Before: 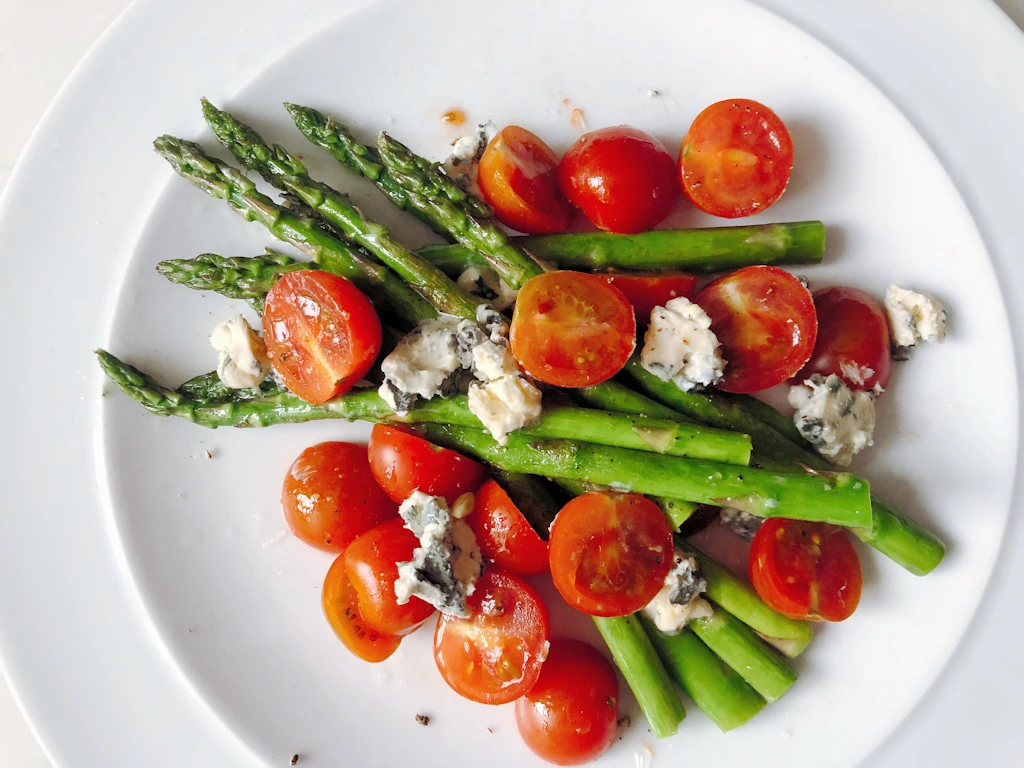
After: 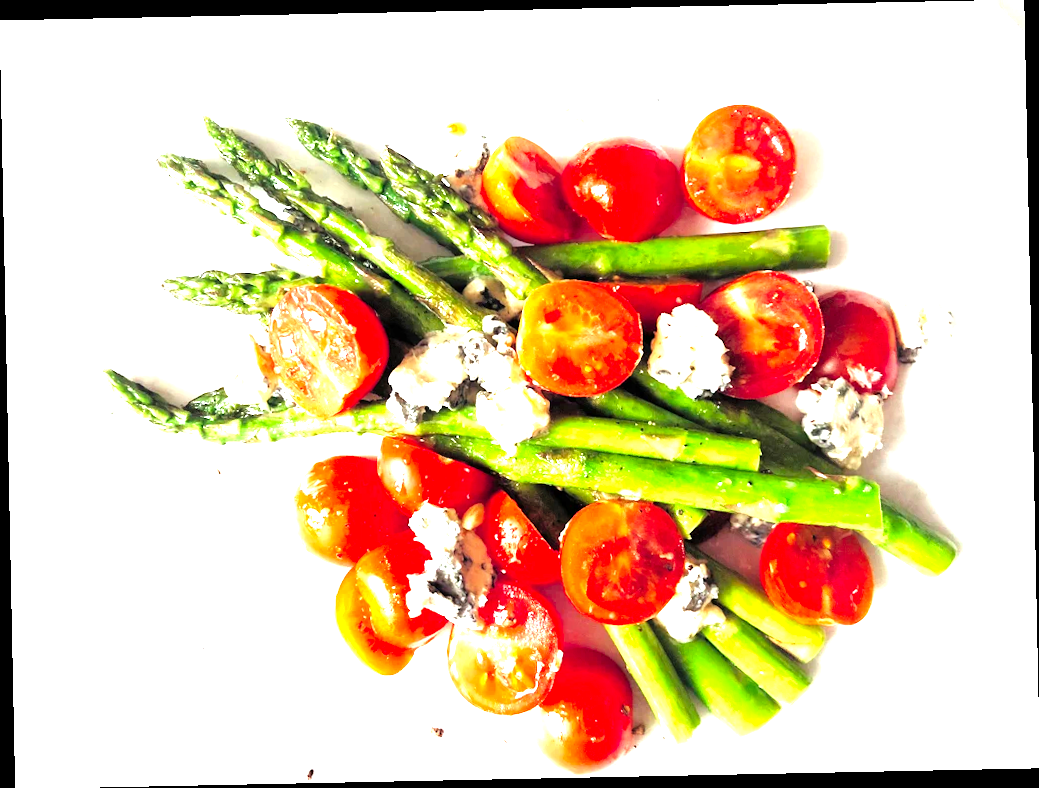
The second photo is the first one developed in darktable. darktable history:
levels: levels [0, 0.281, 0.562]
rotate and perspective: rotation -1.17°, automatic cropping off
